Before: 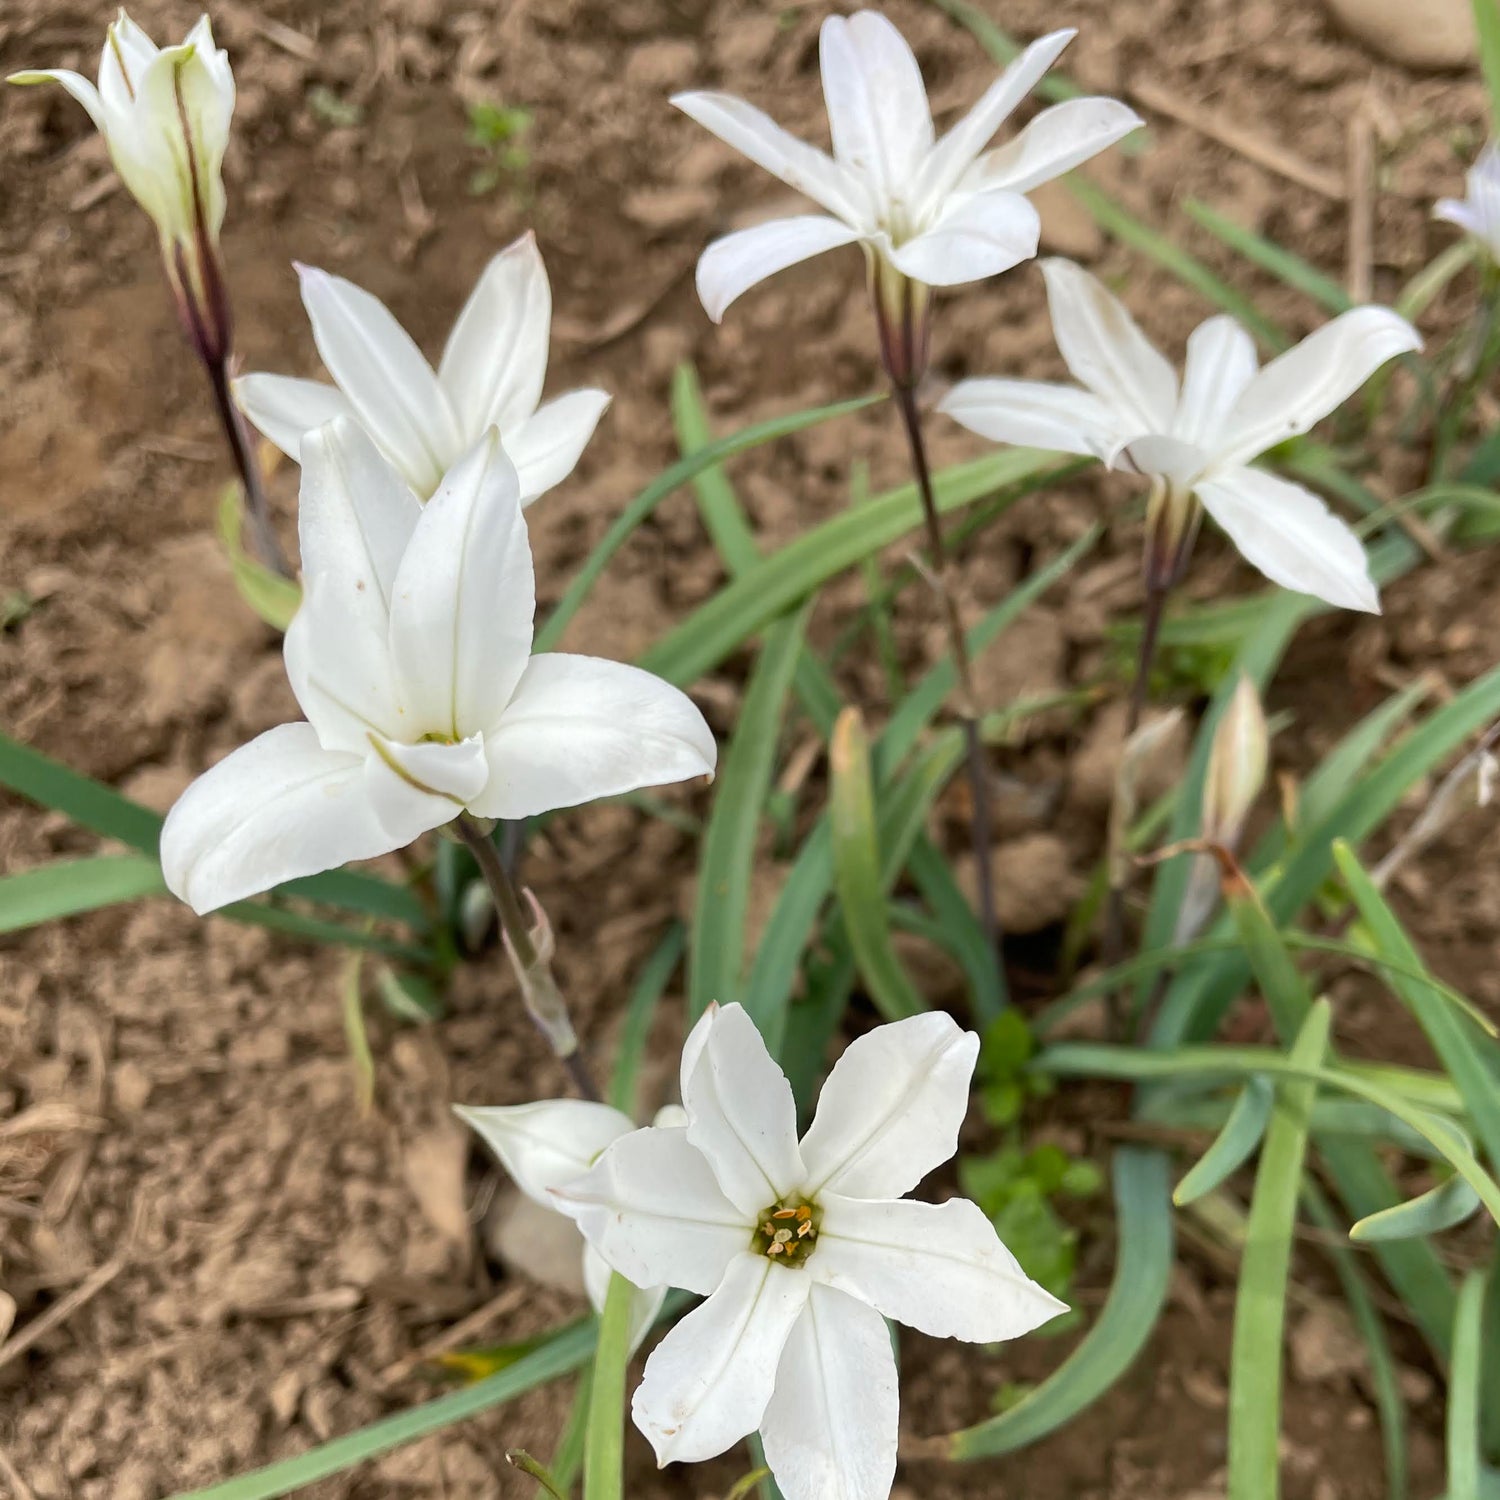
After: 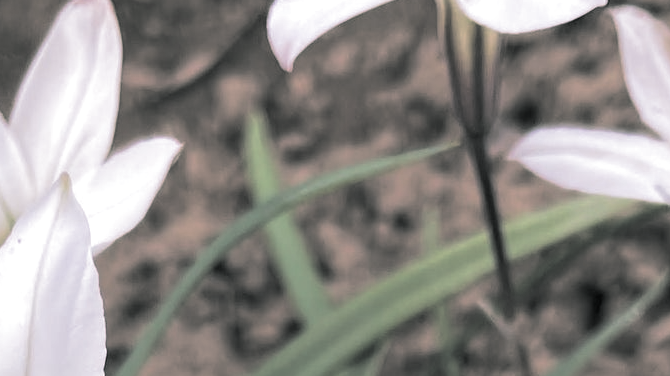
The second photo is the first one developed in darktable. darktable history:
split-toning: shadows › hue 190.8°, shadows › saturation 0.05, highlights › hue 54°, highlights › saturation 0.05, compress 0%
white balance: red 1.066, blue 1.119
crop: left 28.64%, top 16.832%, right 26.637%, bottom 58.055%
